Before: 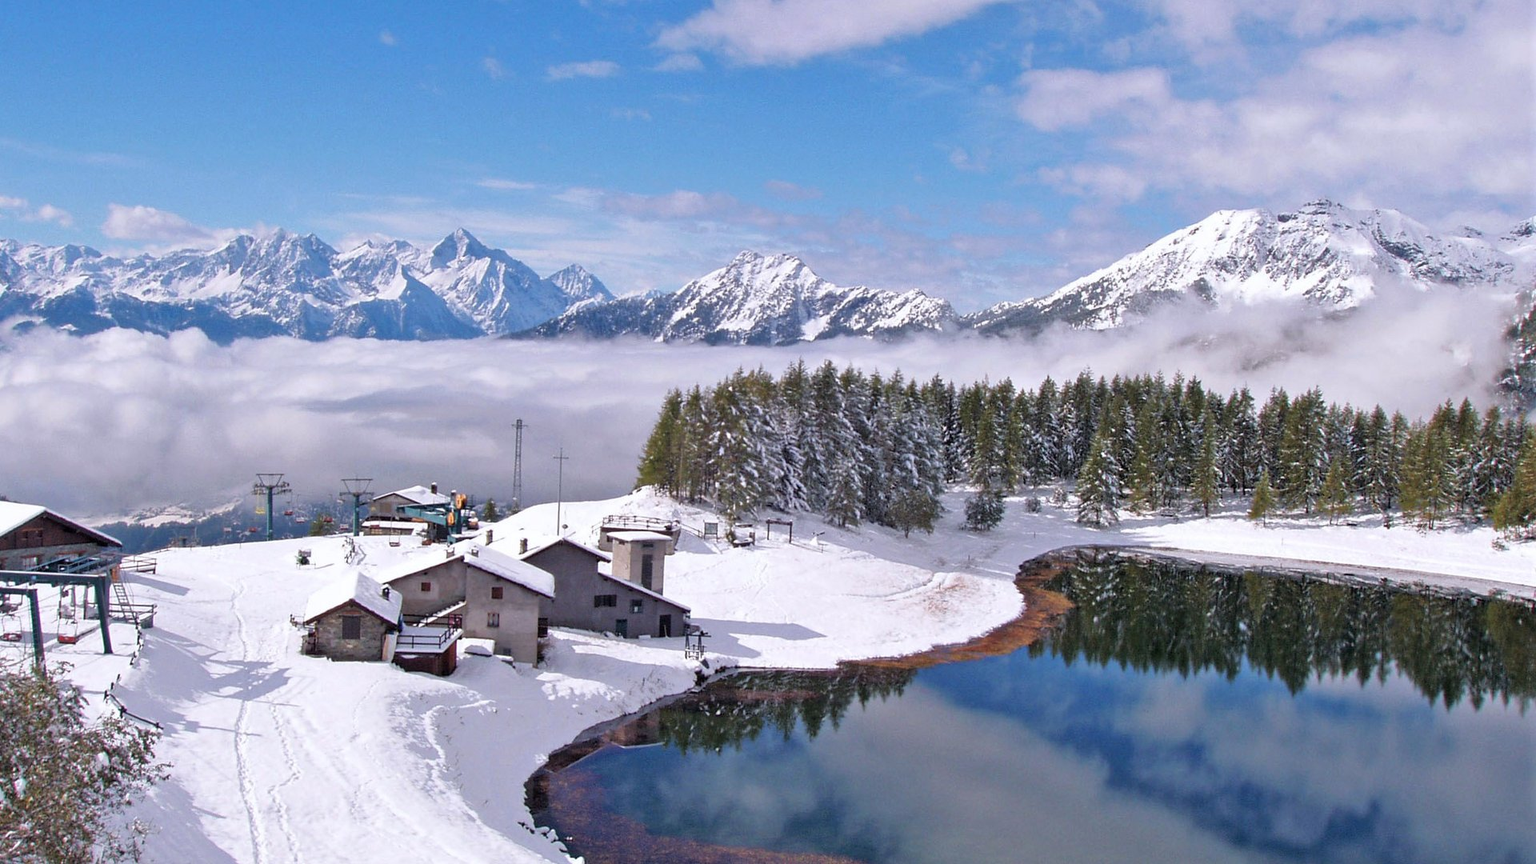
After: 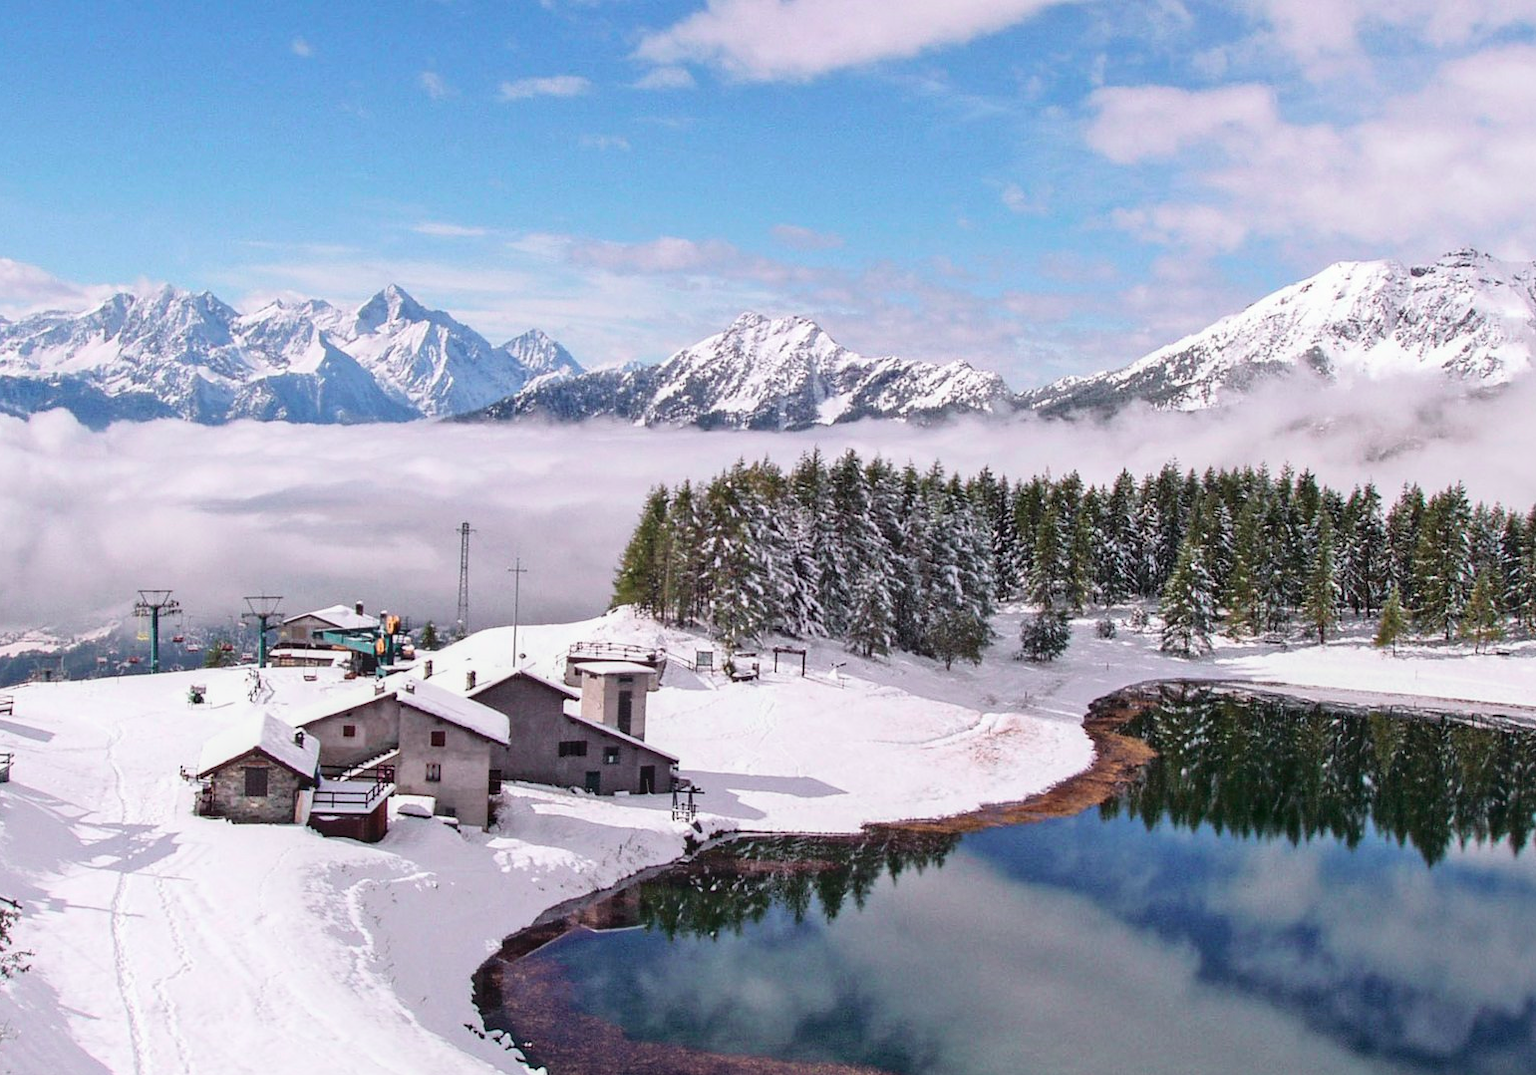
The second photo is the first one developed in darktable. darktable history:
tone curve: curves: ch0 [(0, 0.087) (0.175, 0.178) (0.466, 0.498) (0.715, 0.764) (1, 0.961)]; ch1 [(0, 0) (0.437, 0.398) (0.476, 0.466) (0.505, 0.505) (0.534, 0.544) (0.612, 0.605) (0.641, 0.643) (1, 1)]; ch2 [(0, 0) (0.359, 0.379) (0.427, 0.453) (0.489, 0.495) (0.531, 0.534) (0.579, 0.579) (1, 1)], color space Lab, independent channels, preserve colors none
shadows and highlights: shadows -71.71, highlights 35.18, soften with gaussian
local contrast: shadows 93%, midtone range 0.497
crop and rotate: left 9.483%, right 10.207%
